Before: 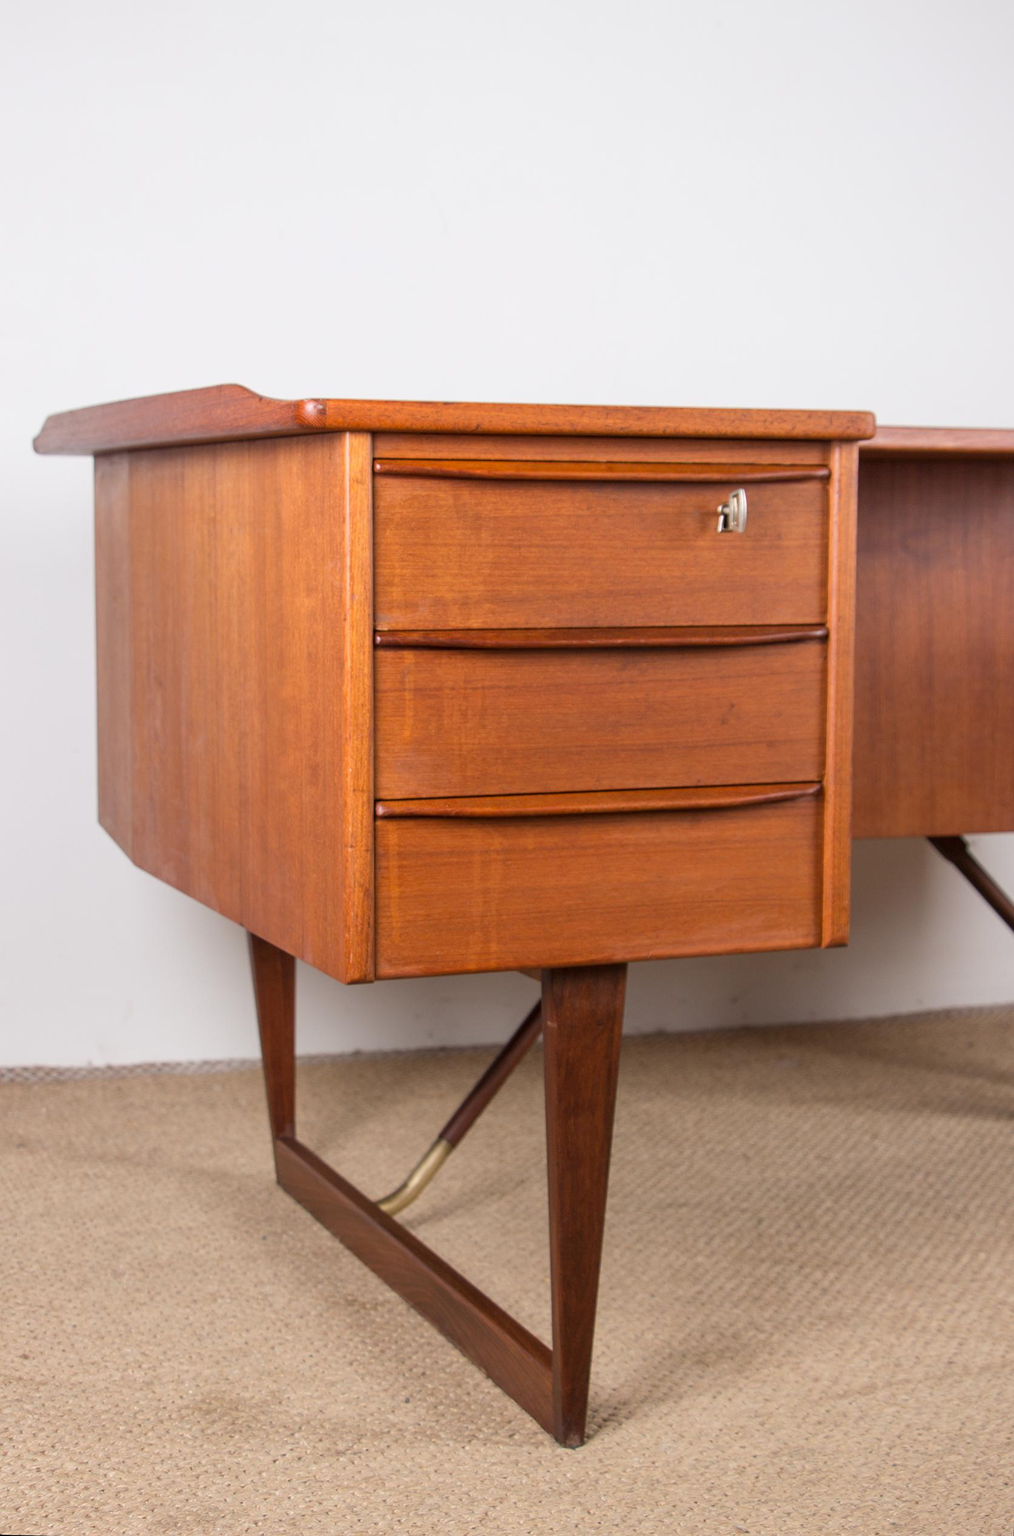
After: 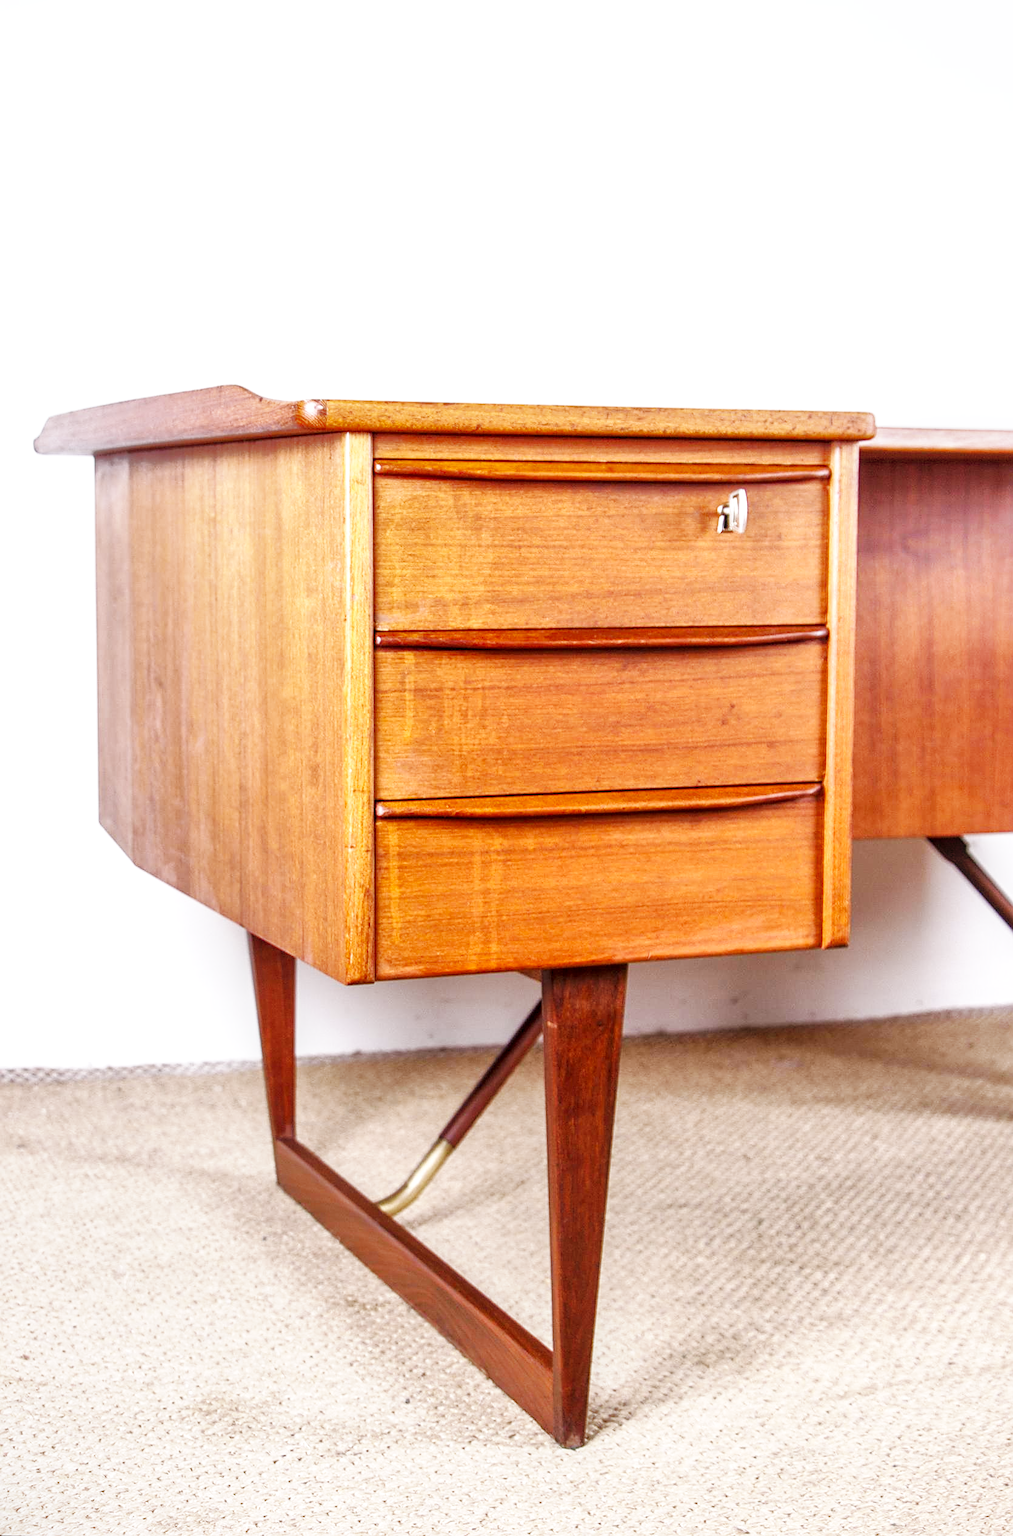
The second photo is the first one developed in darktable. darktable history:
sharpen: on, module defaults
exposure: exposure 0.267 EV, compensate exposure bias true, compensate highlight preservation false
base curve: curves: ch0 [(0, 0) (0.007, 0.004) (0.027, 0.03) (0.046, 0.07) (0.207, 0.54) (0.442, 0.872) (0.673, 0.972) (1, 1)], preserve colors none
shadows and highlights: highlights color adjustment 0.095%
color calibration: illuminant as shot in camera, x 0.358, y 0.373, temperature 4628.91 K
tone equalizer: on, module defaults
local contrast: on, module defaults
